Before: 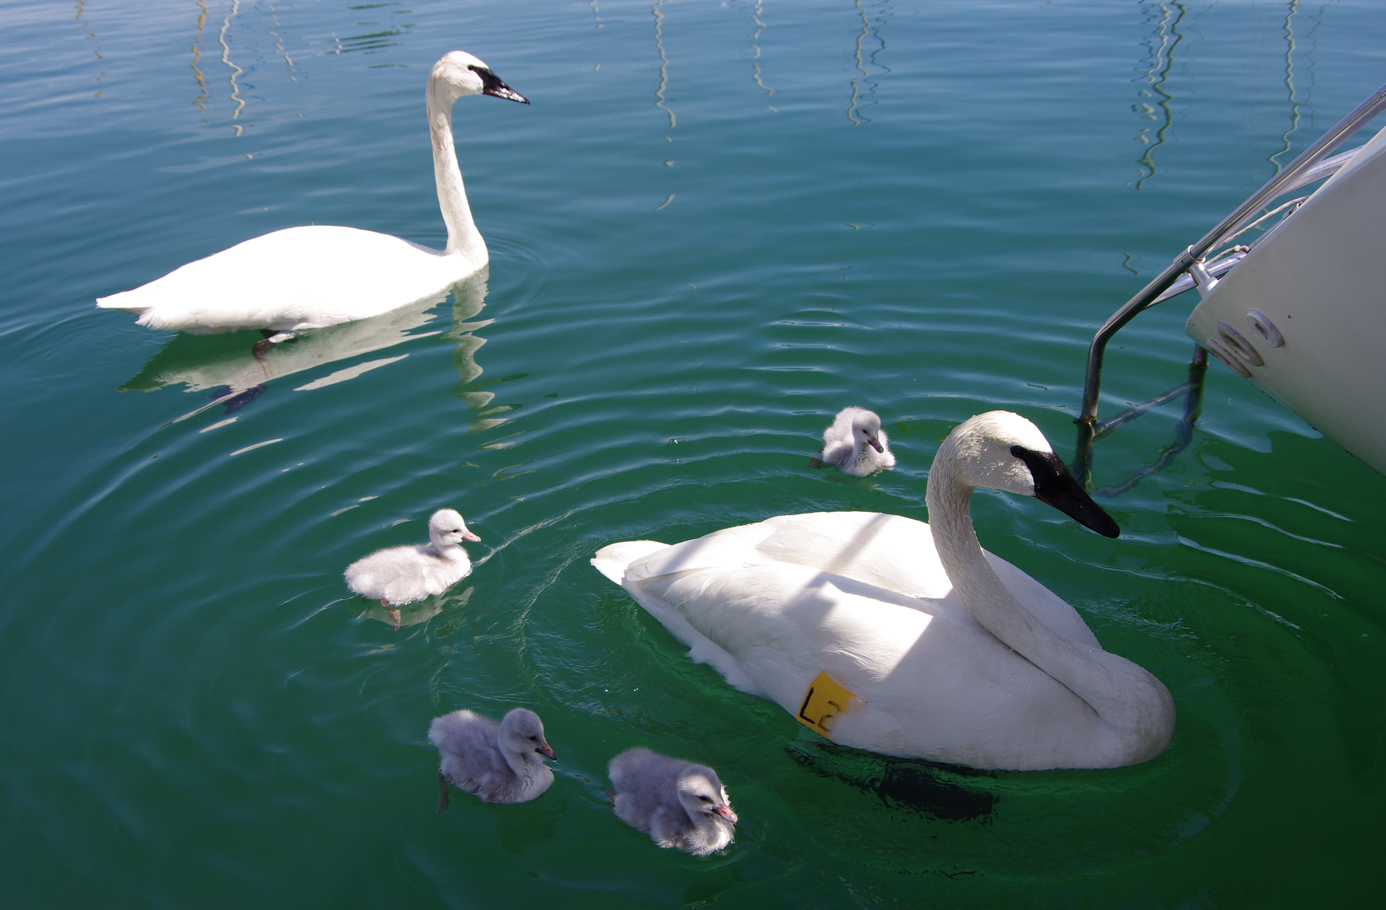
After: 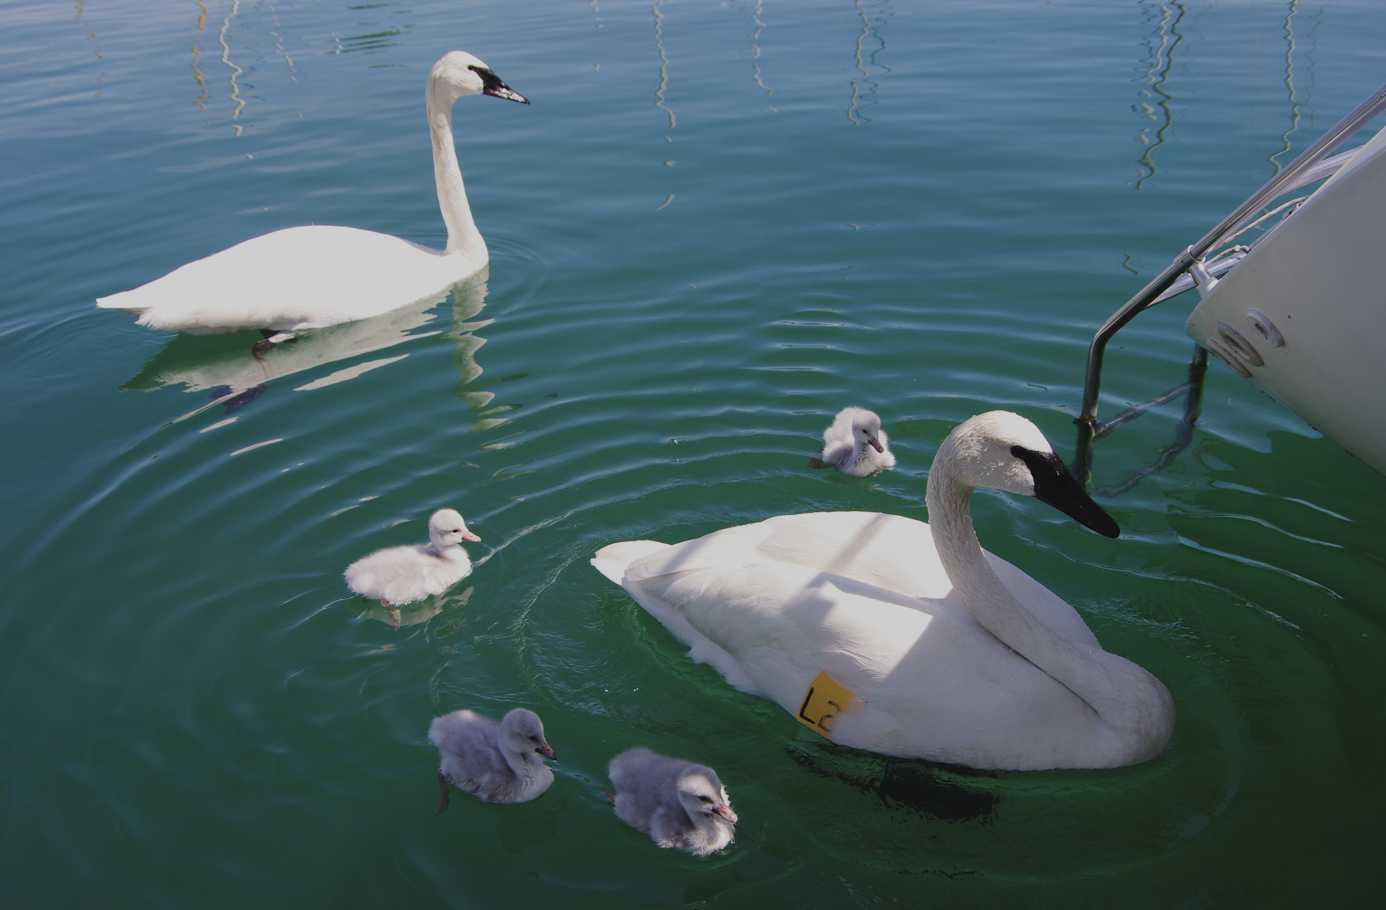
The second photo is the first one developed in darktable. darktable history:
filmic rgb: black relative exposure -7.65 EV, white relative exposure 4.56 EV, hardness 3.61
exposure: black level correction -0.014, exposure -0.189 EV, compensate highlight preservation false
